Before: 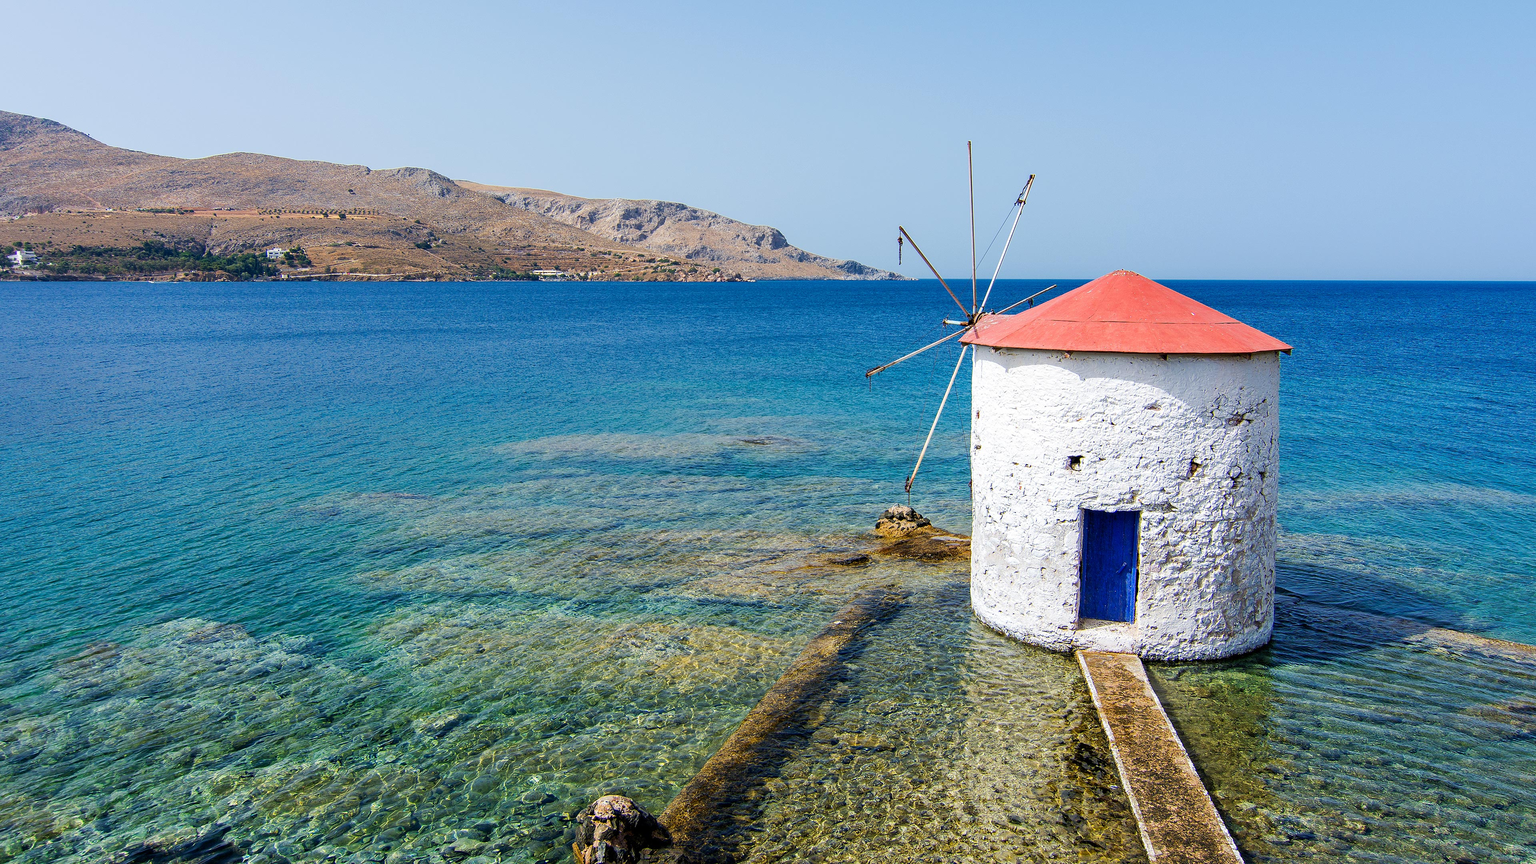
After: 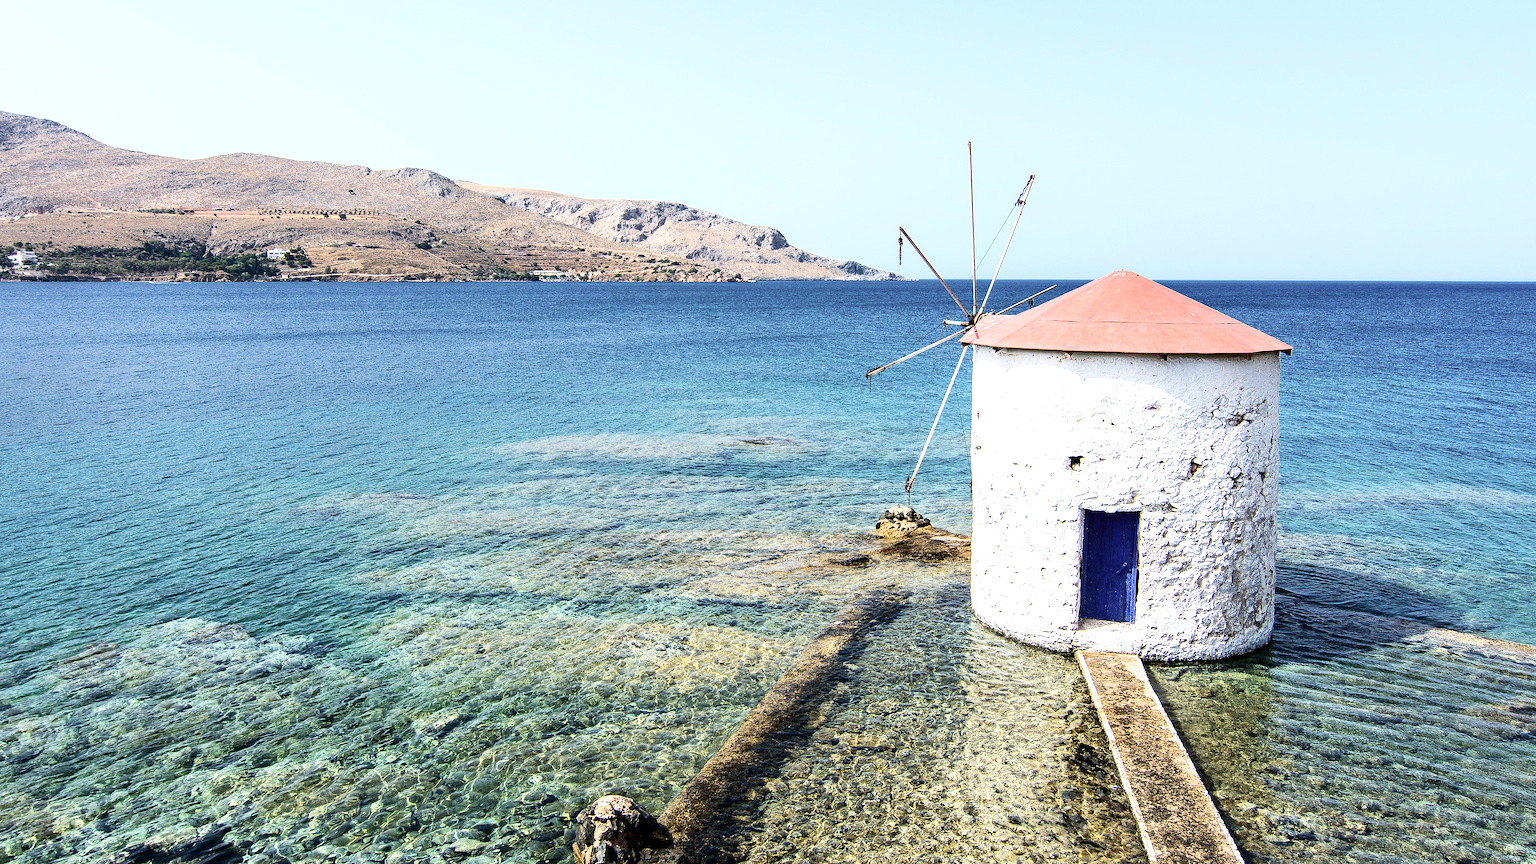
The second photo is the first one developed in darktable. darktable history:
exposure: black level correction 0, exposure 0.691 EV, compensate highlight preservation false
contrast brightness saturation: contrast 0.252, saturation -0.317
